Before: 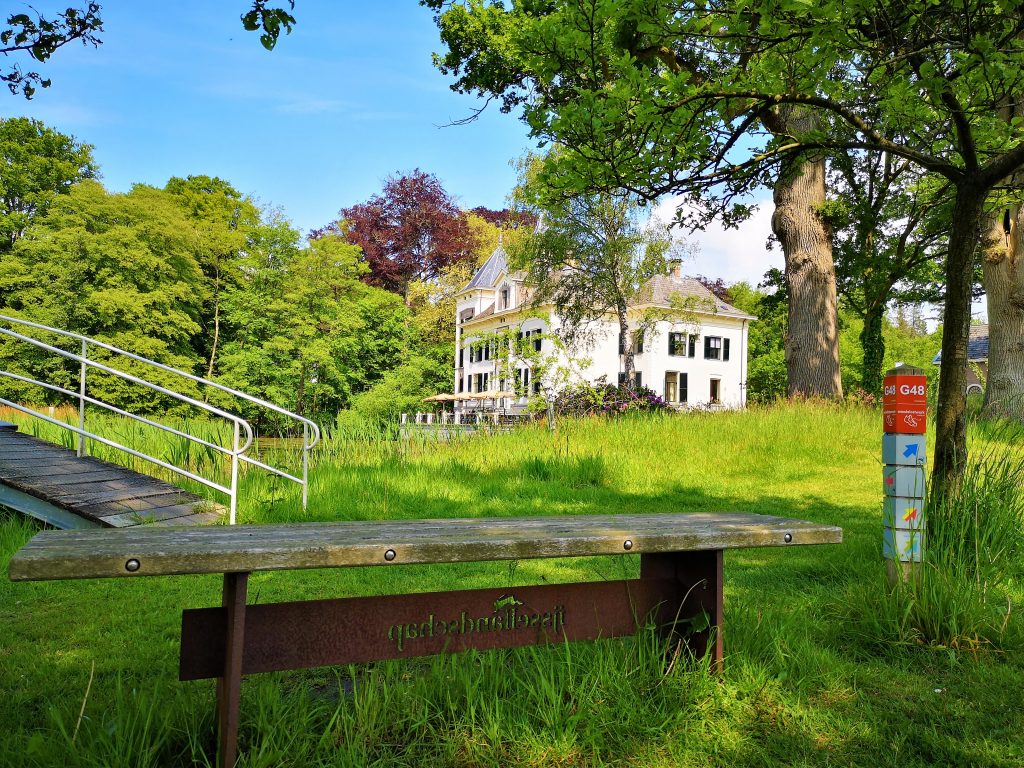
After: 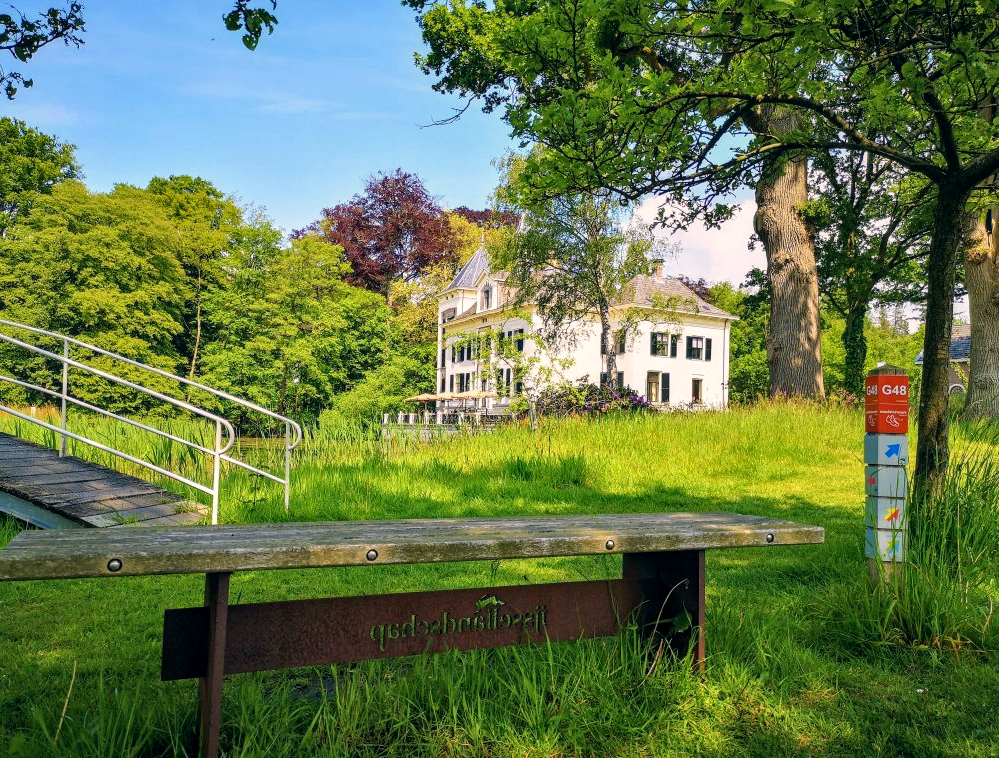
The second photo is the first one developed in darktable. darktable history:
local contrast: on, module defaults
contrast equalizer: y [[0.5, 0.5, 0.468, 0.5, 0.5, 0.5], [0.5 ×6], [0.5 ×6], [0 ×6], [0 ×6]]
color correction: highlights a* 5.38, highlights b* 5.3, shadows a* -4.26, shadows b* -5.11
crop and rotate: left 1.774%, right 0.633%, bottom 1.28%
